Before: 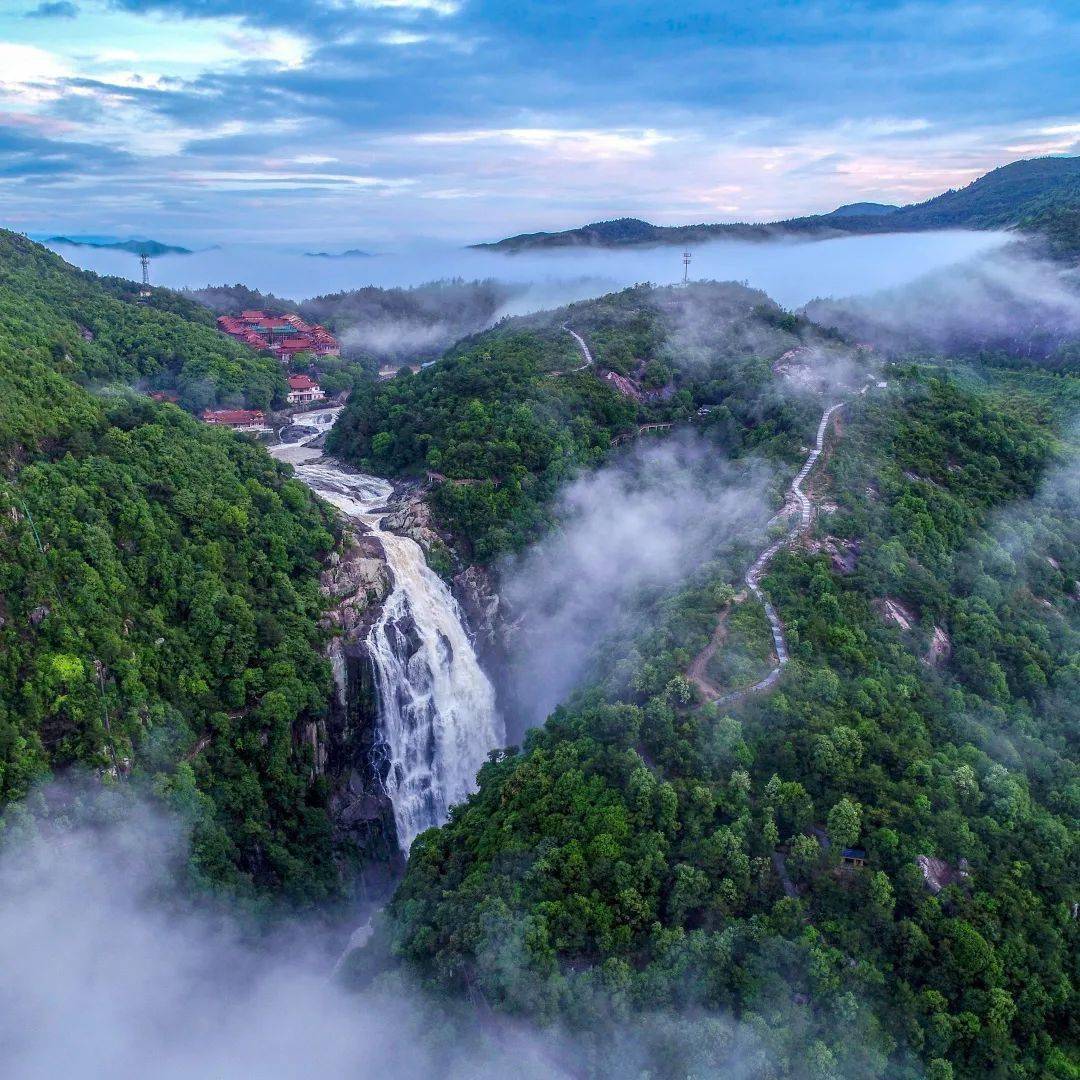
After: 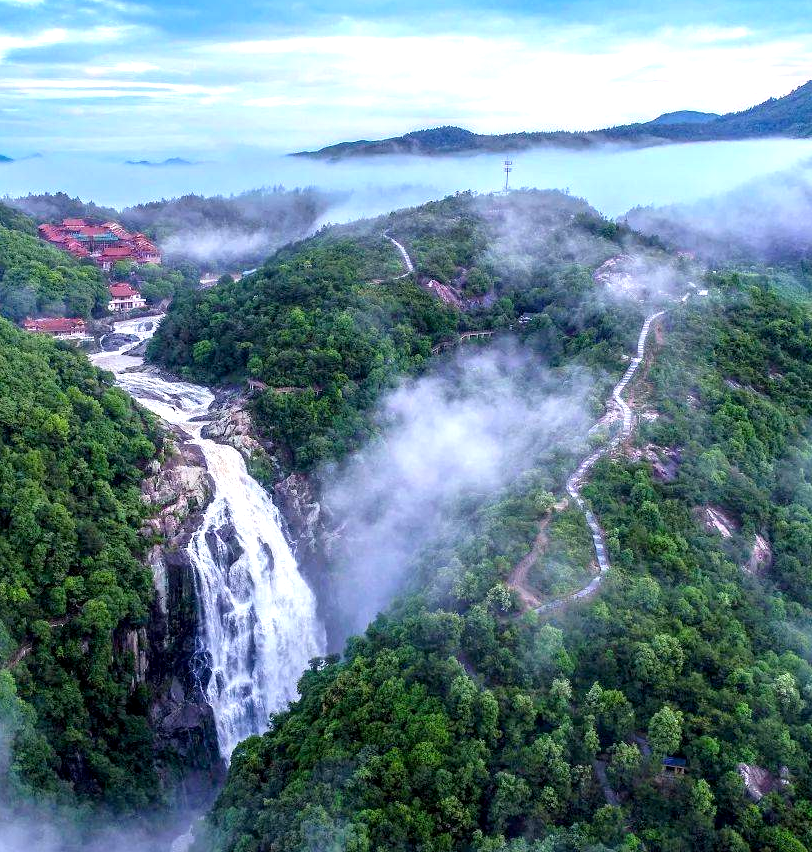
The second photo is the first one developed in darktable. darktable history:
crop: left 16.62%, top 8.593%, right 8.149%, bottom 12.465%
exposure: black level correction 0.003, exposure 0.38 EV, compensate highlight preservation false
tone equalizer: -8 EV -0.378 EV, -7 EV -0.409 EV, -6 EV -0.296 EV, -5 EV -0.229 EV, -3 EV 0.246 EV, -2 EV 0.347 EV, -1 EV 0.379 EV, +0 EV 0.394 EV
